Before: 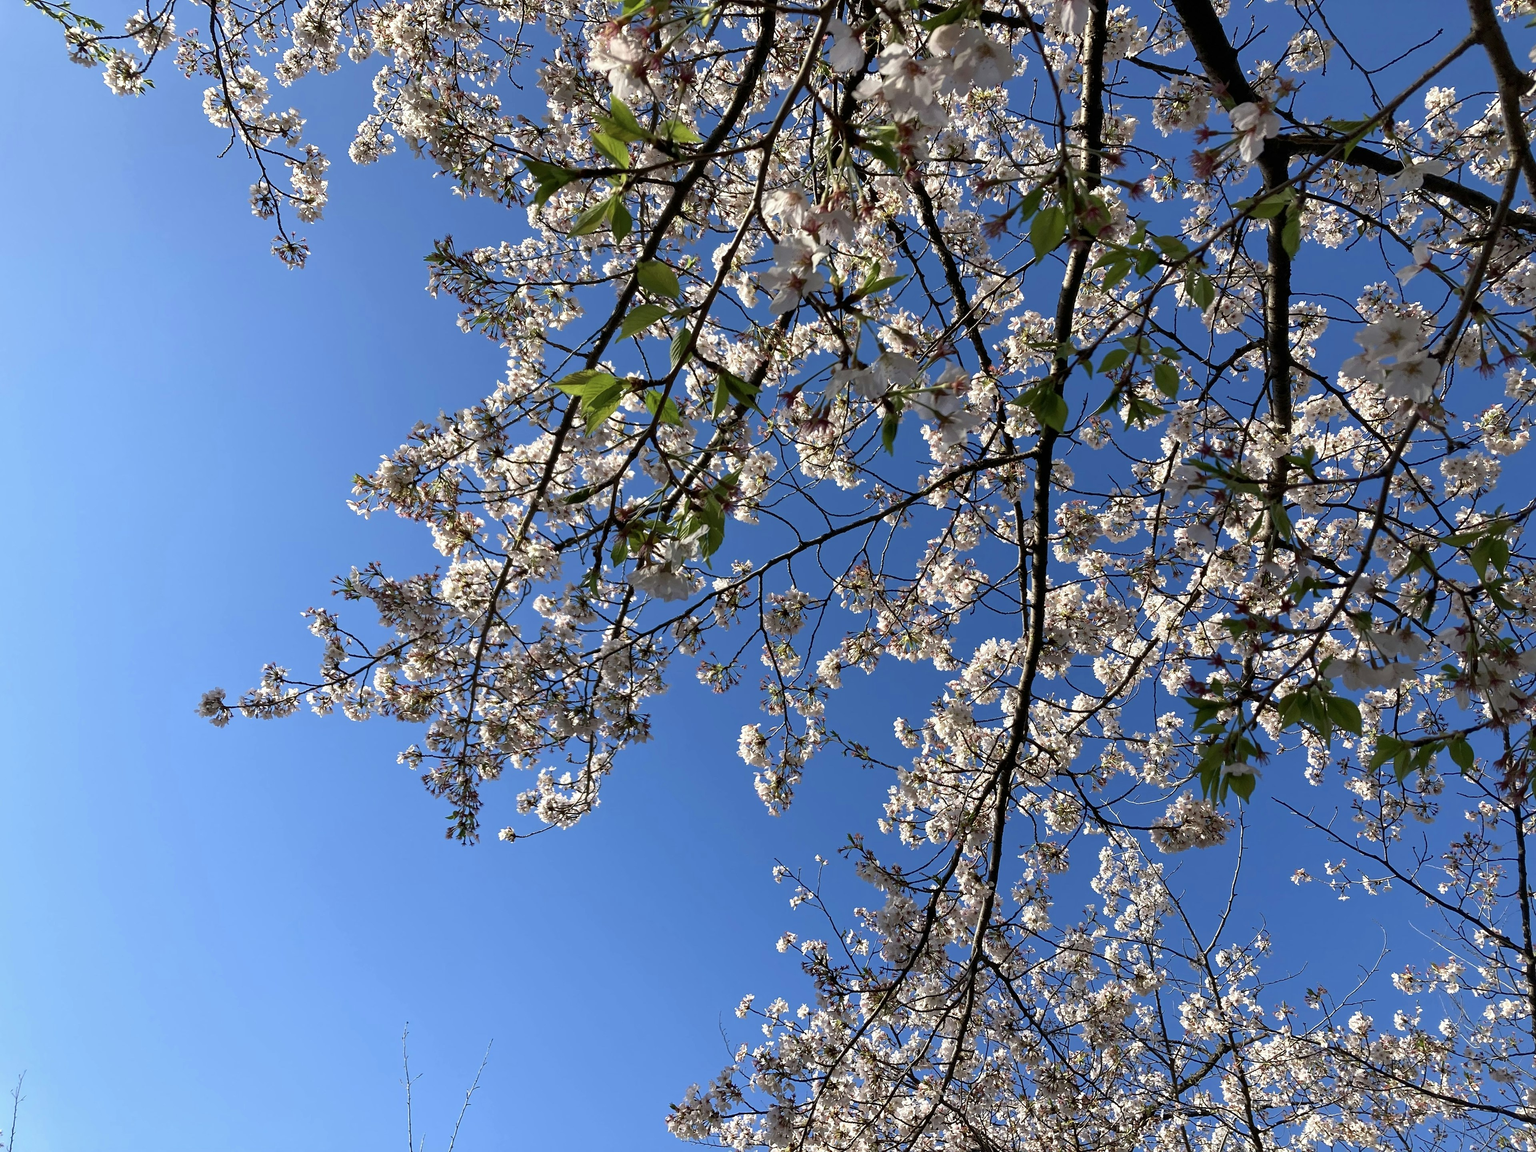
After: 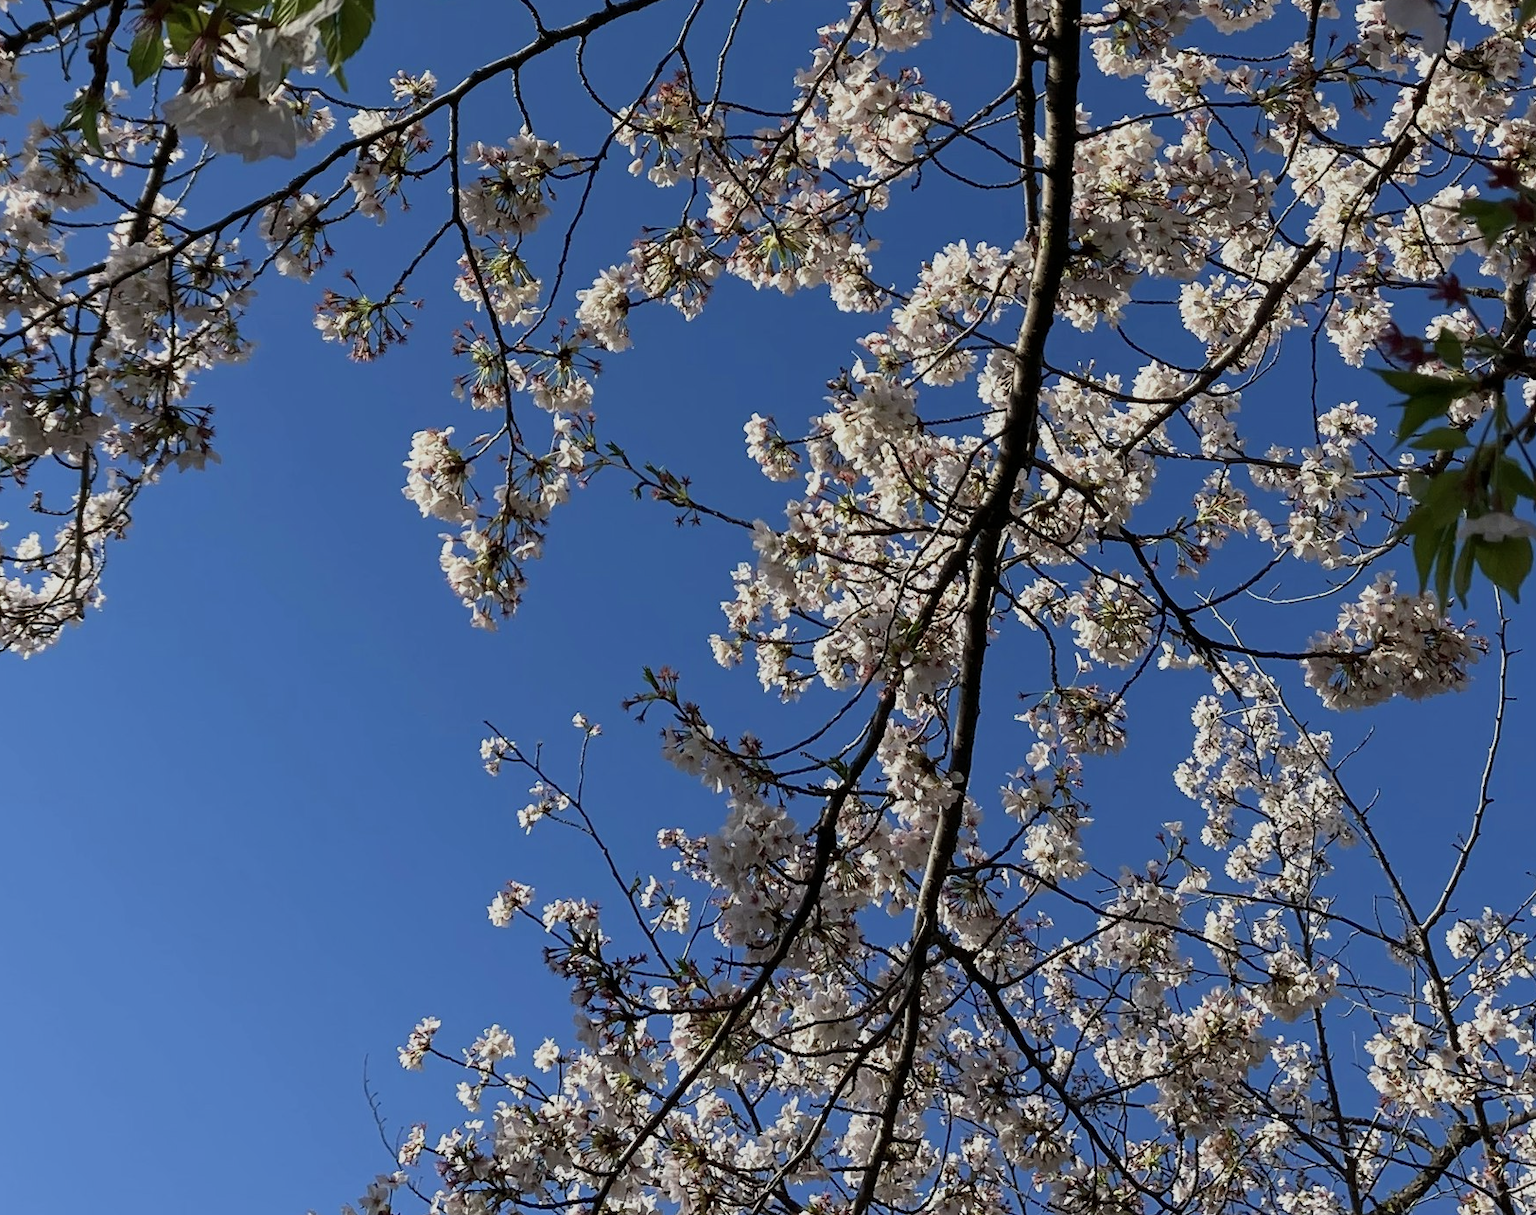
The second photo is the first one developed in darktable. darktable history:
exposure: exposure -0.492 EV, compensate highlight preservation false
crop: left 35.976%, top 45.819%, right 18.162%, bottom 5.807%
